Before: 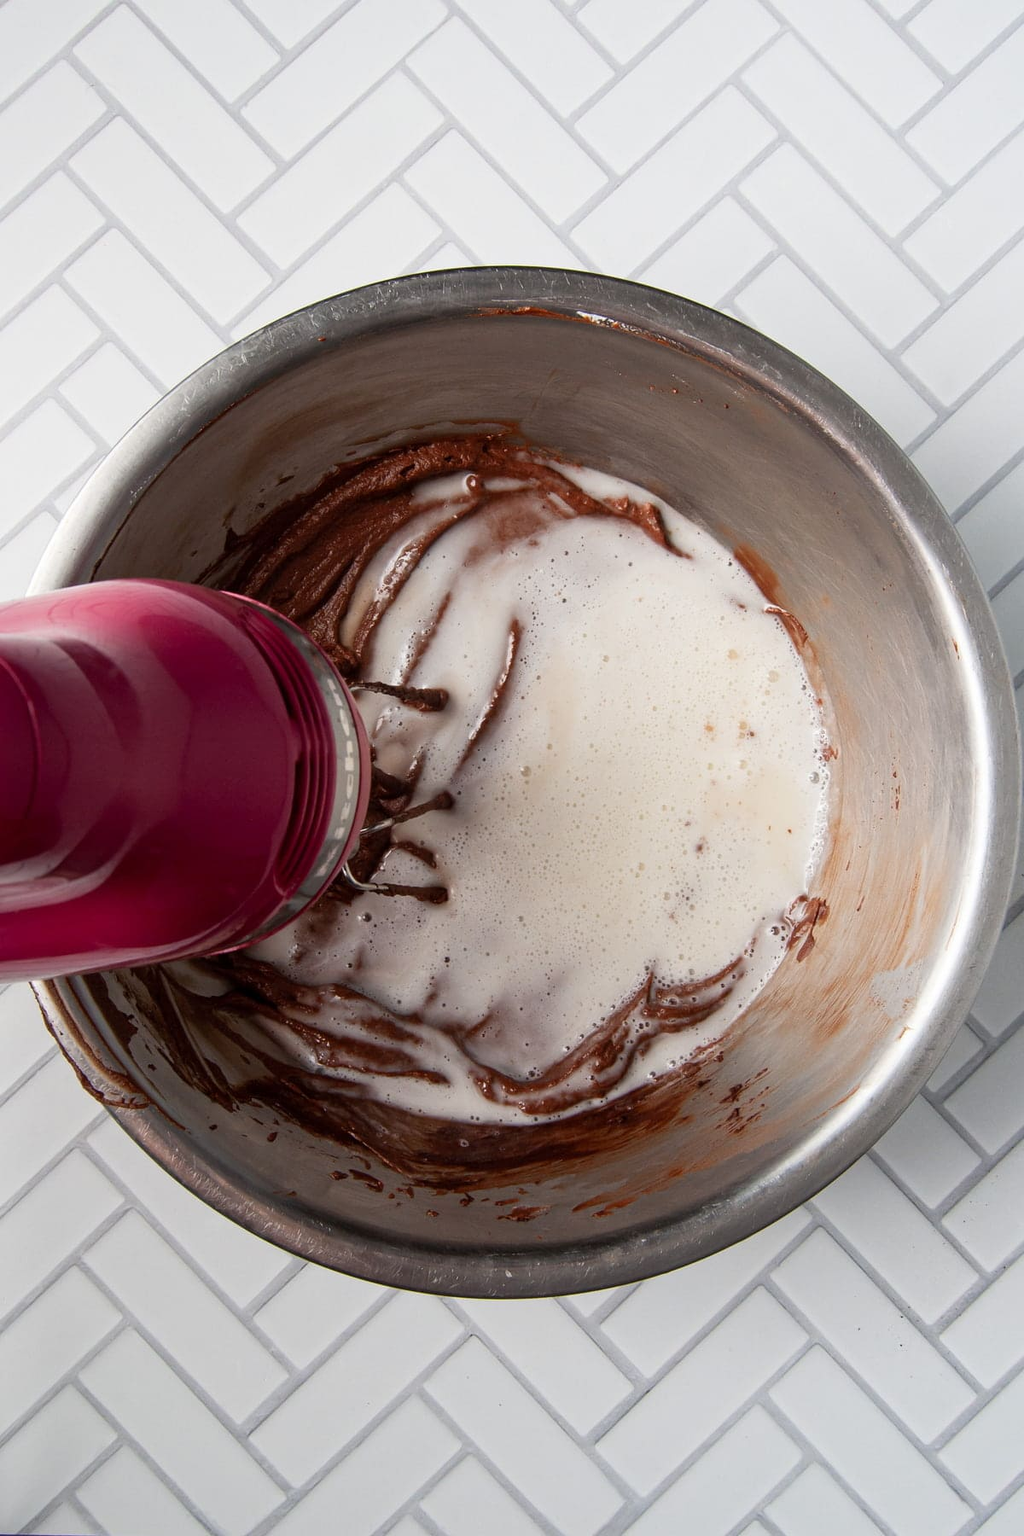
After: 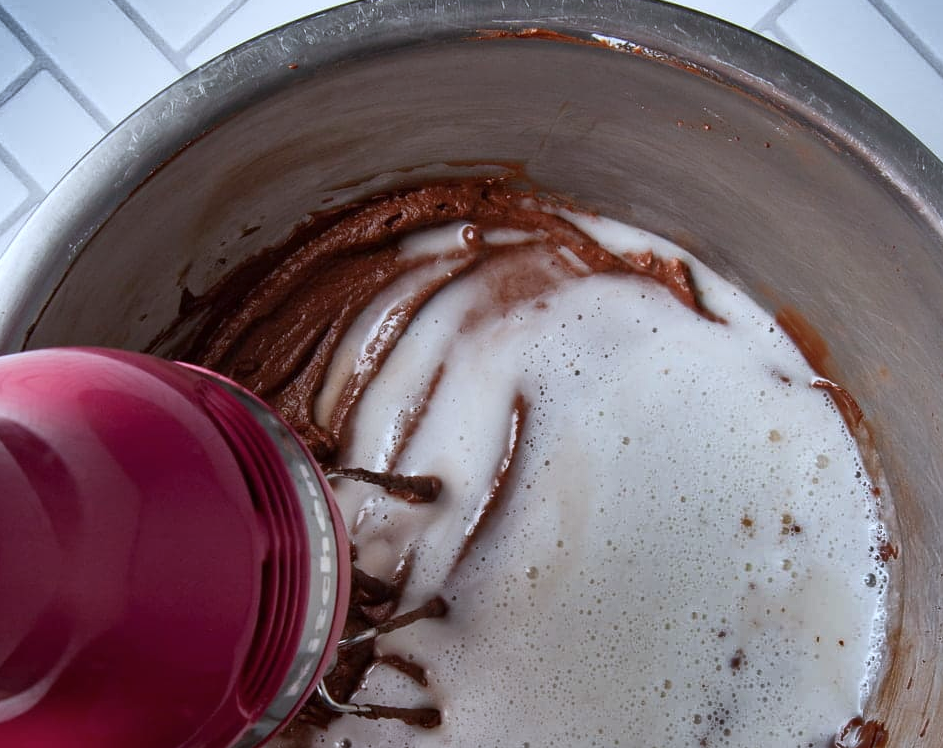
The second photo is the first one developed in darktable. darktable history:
crop: left 7.036%, top 18.398%, right 14.379%, bottom 40.043%
color calibration: x 0.37, y 0.382, temperature 4313.32 K
shadows and highlights: shadows 20.91, highlights -82.73, soften with gaussian
